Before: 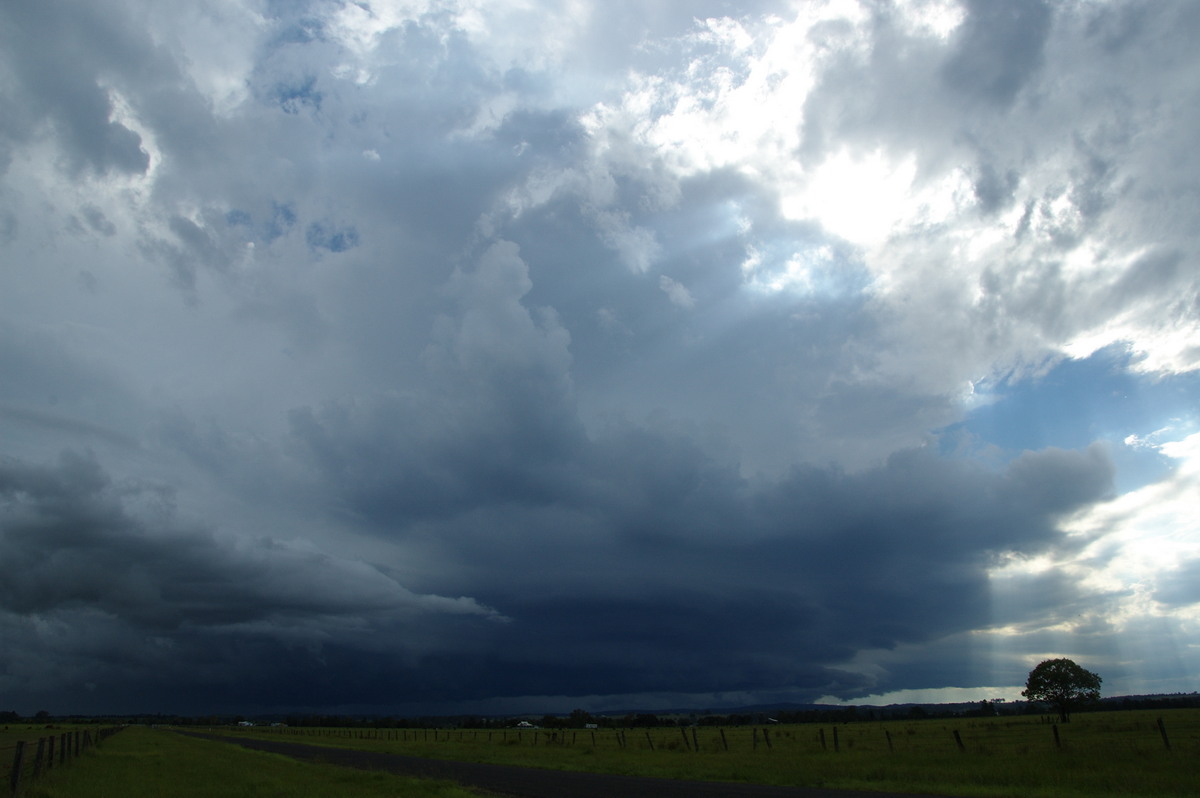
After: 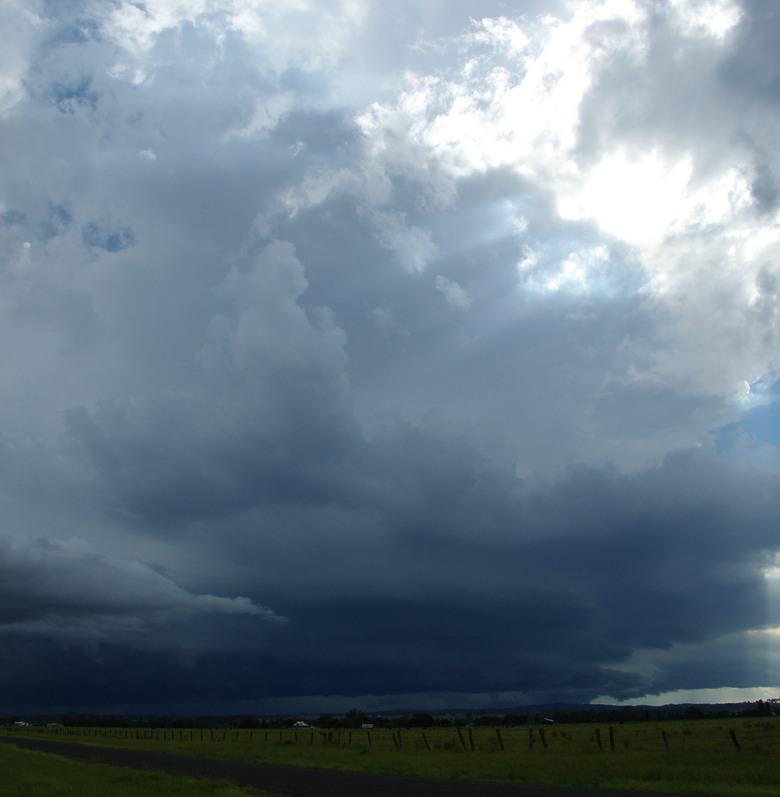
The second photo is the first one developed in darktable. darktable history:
crop and rotate: left 18.677%, right 16.313%
